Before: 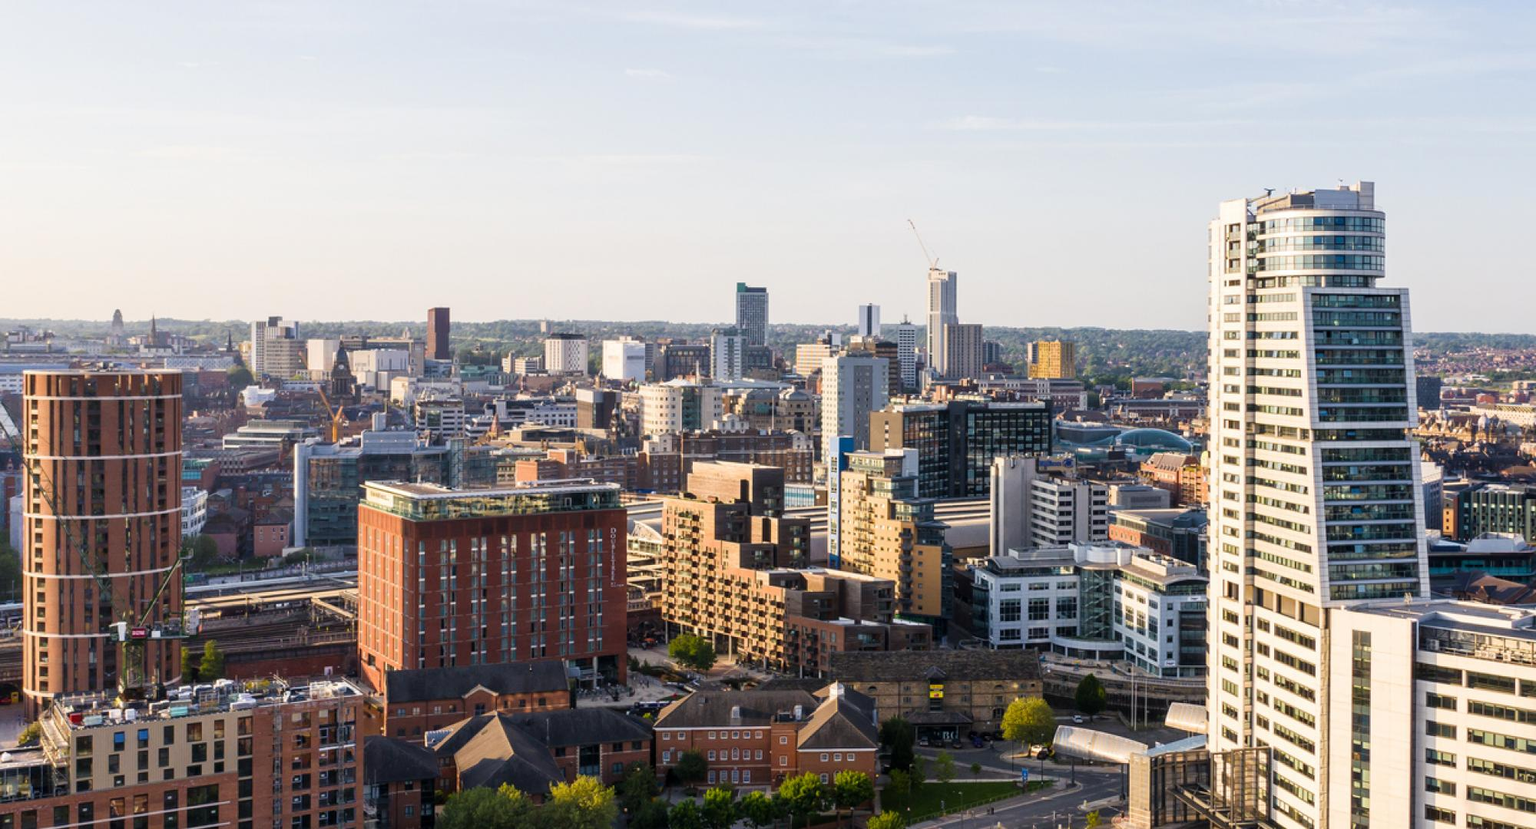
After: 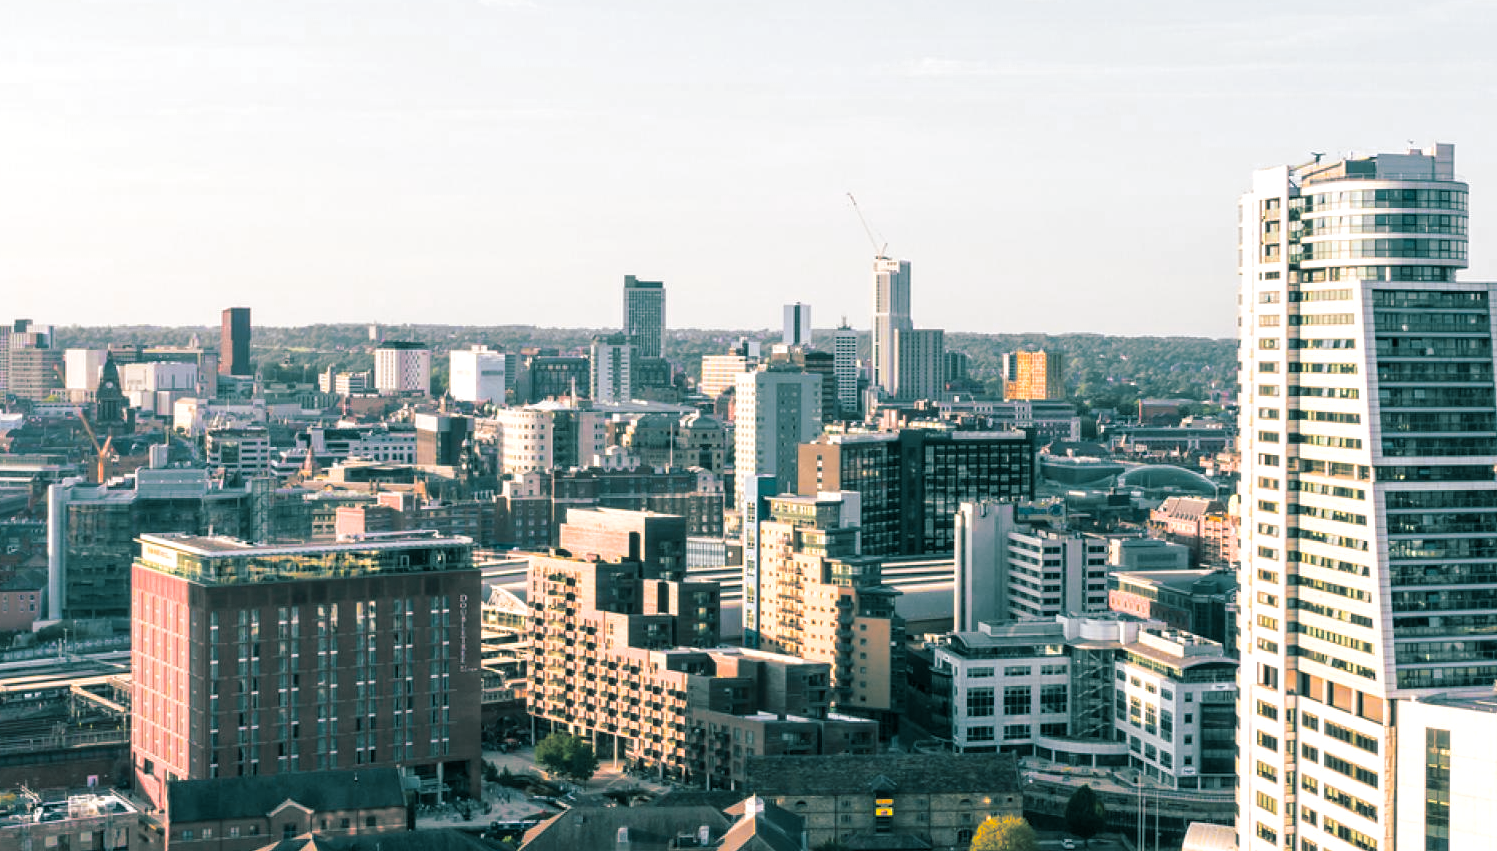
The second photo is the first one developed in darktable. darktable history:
split-toning: shadows › hue 183.6°, shadows › saturation 0.52, highlights › hue 0°, highlights › saturation 0
crop: left 16.768%, top 8.653%, right 8.362%, bottom 12.485%
exposure: exposure 0.191 EV, compensate highlight preservation false
color zones: curves: ch0 [(0.257, 0.558) (0.75, 0.565)]; ch1 [(0.004, 0.857) (0.14, 0.416) (0.257, 0.695) (0.442, 0.032) (0.736, 0.266) (0.891, 0.741)]; ch2 [(0, 0.623) (0.112, 0.436) (0.271, 0.474) (0.516, 0.64) (0.743, 0.286)]
